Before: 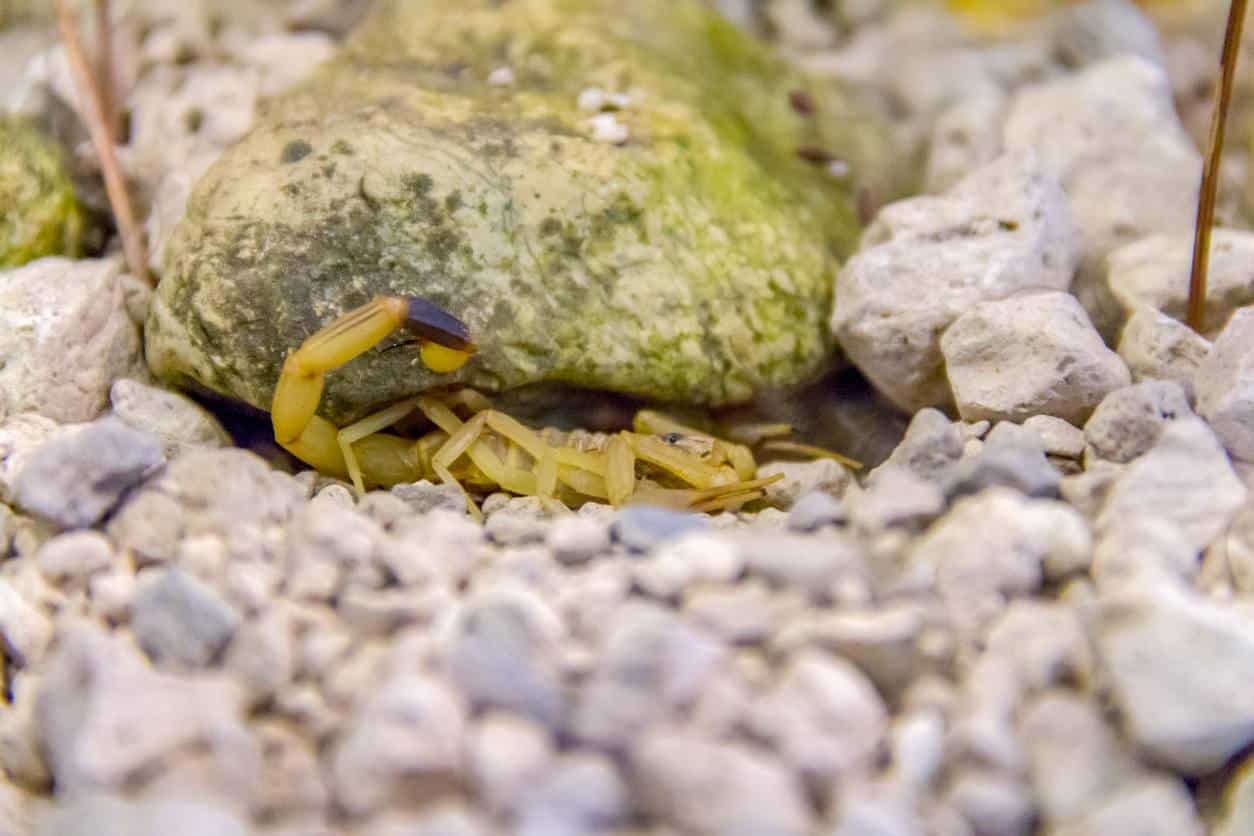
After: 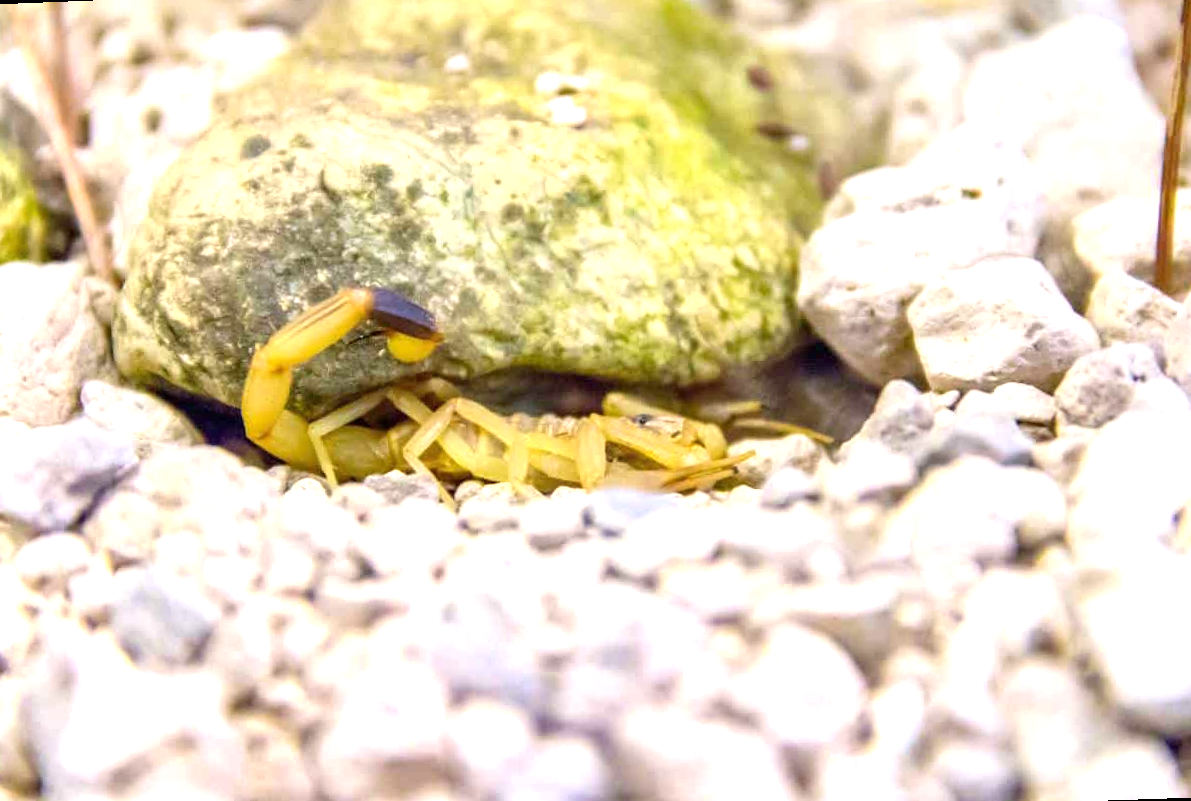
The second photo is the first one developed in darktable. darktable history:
exposure: black level correction 0, exposure 1 EV, compensate exposure bias true, compensate highlight preservation false
rotate and perspective: rotation -2.12°, lens shift (vertical) 0.009, lens shift (horizontal) -0.008, automatic cropping original format, crop left 0.036, crop right 0.964, crop top 0.05, crop bottom 0.959
